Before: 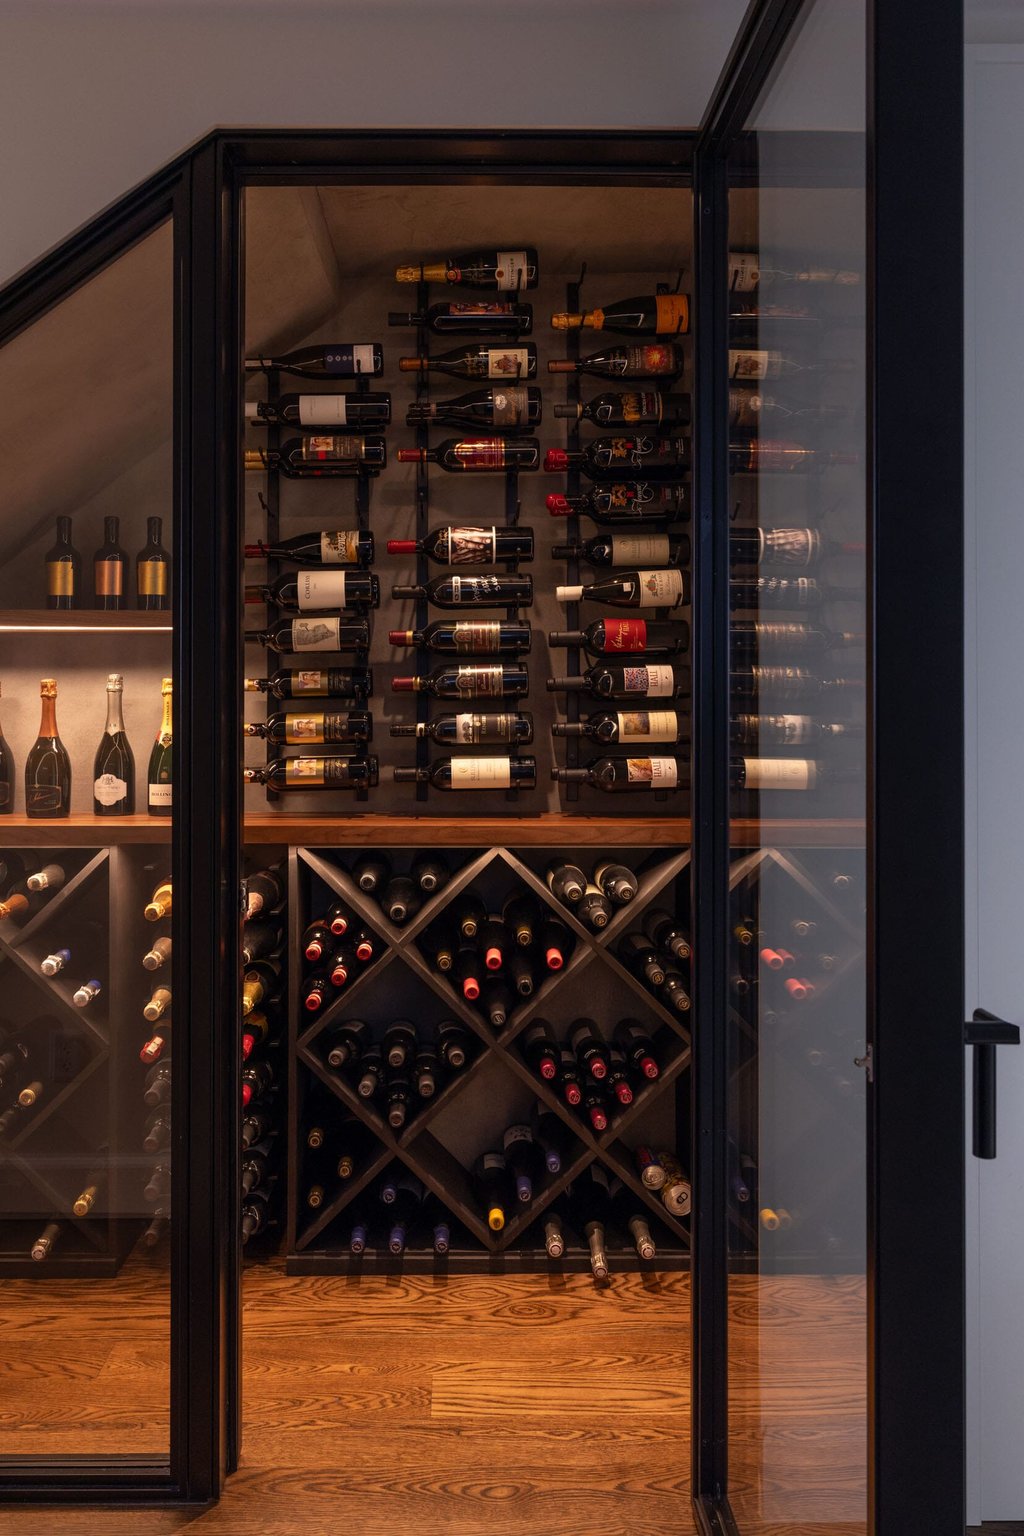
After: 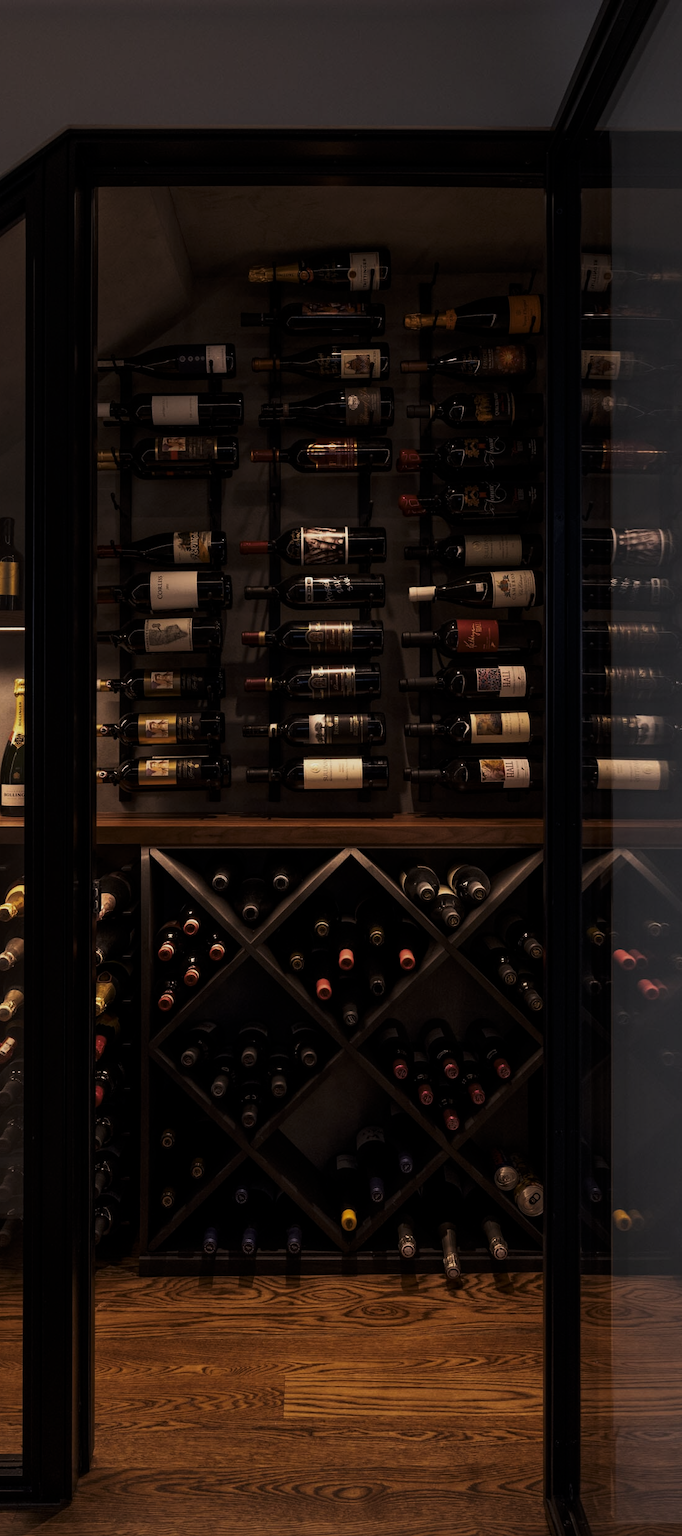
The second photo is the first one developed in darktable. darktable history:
levels: levels [0, 0.618, 1]
crop and rotate: left 14.436%, right 18.898%
shadows and highlights: radius 121.13, shadows 21.4, white point adjustment -9.72, highlights -14.39, soften with gaussian
